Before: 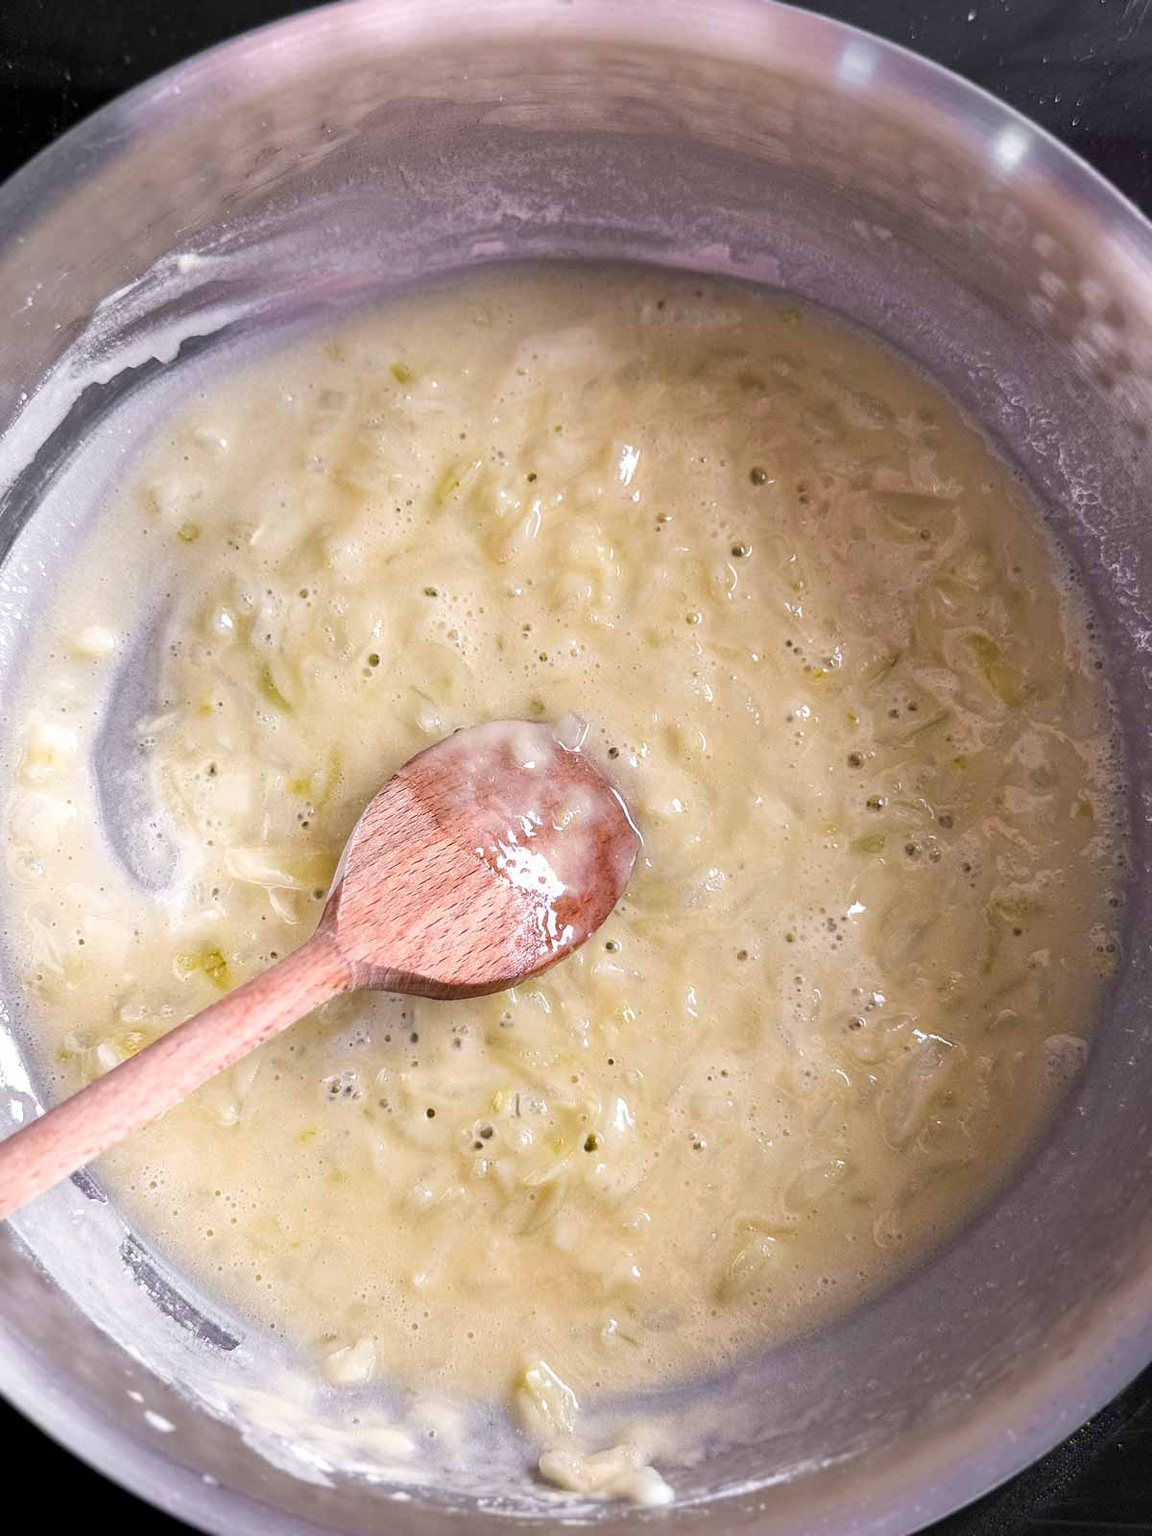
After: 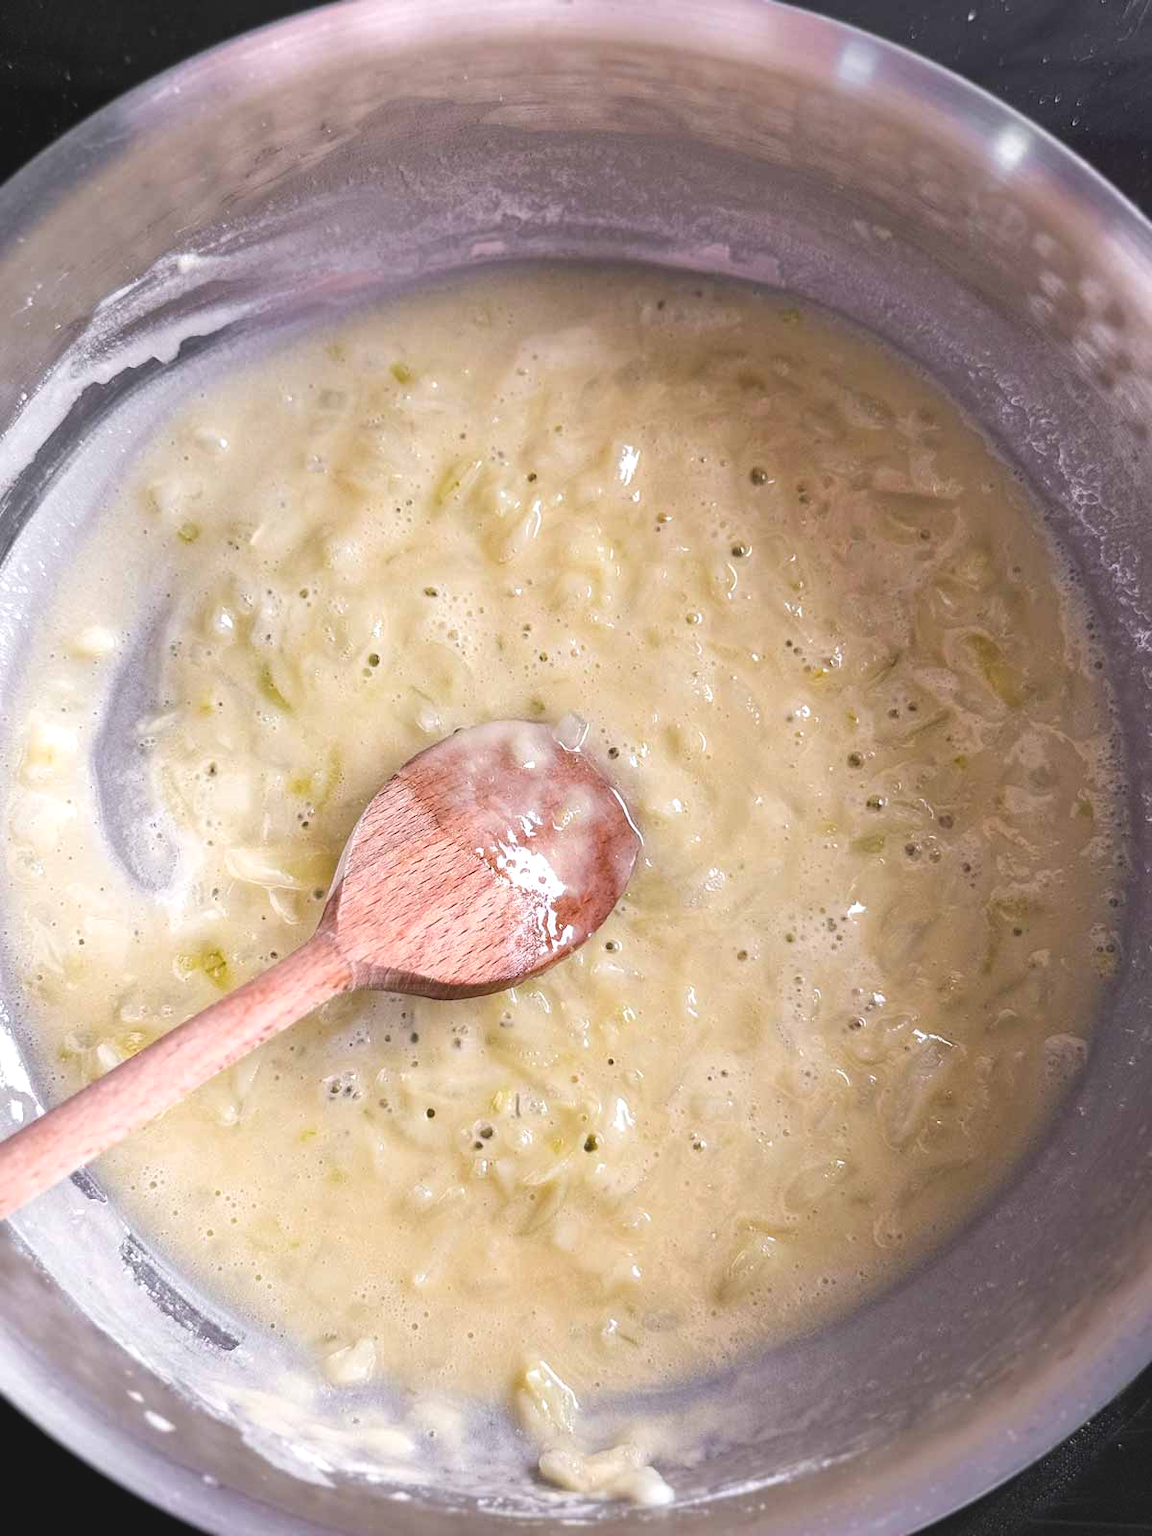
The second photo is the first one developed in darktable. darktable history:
exposure: black level correction -0.008, exposure 0.072 EV, compensate exposure bias true, compensate highlight preservation false
